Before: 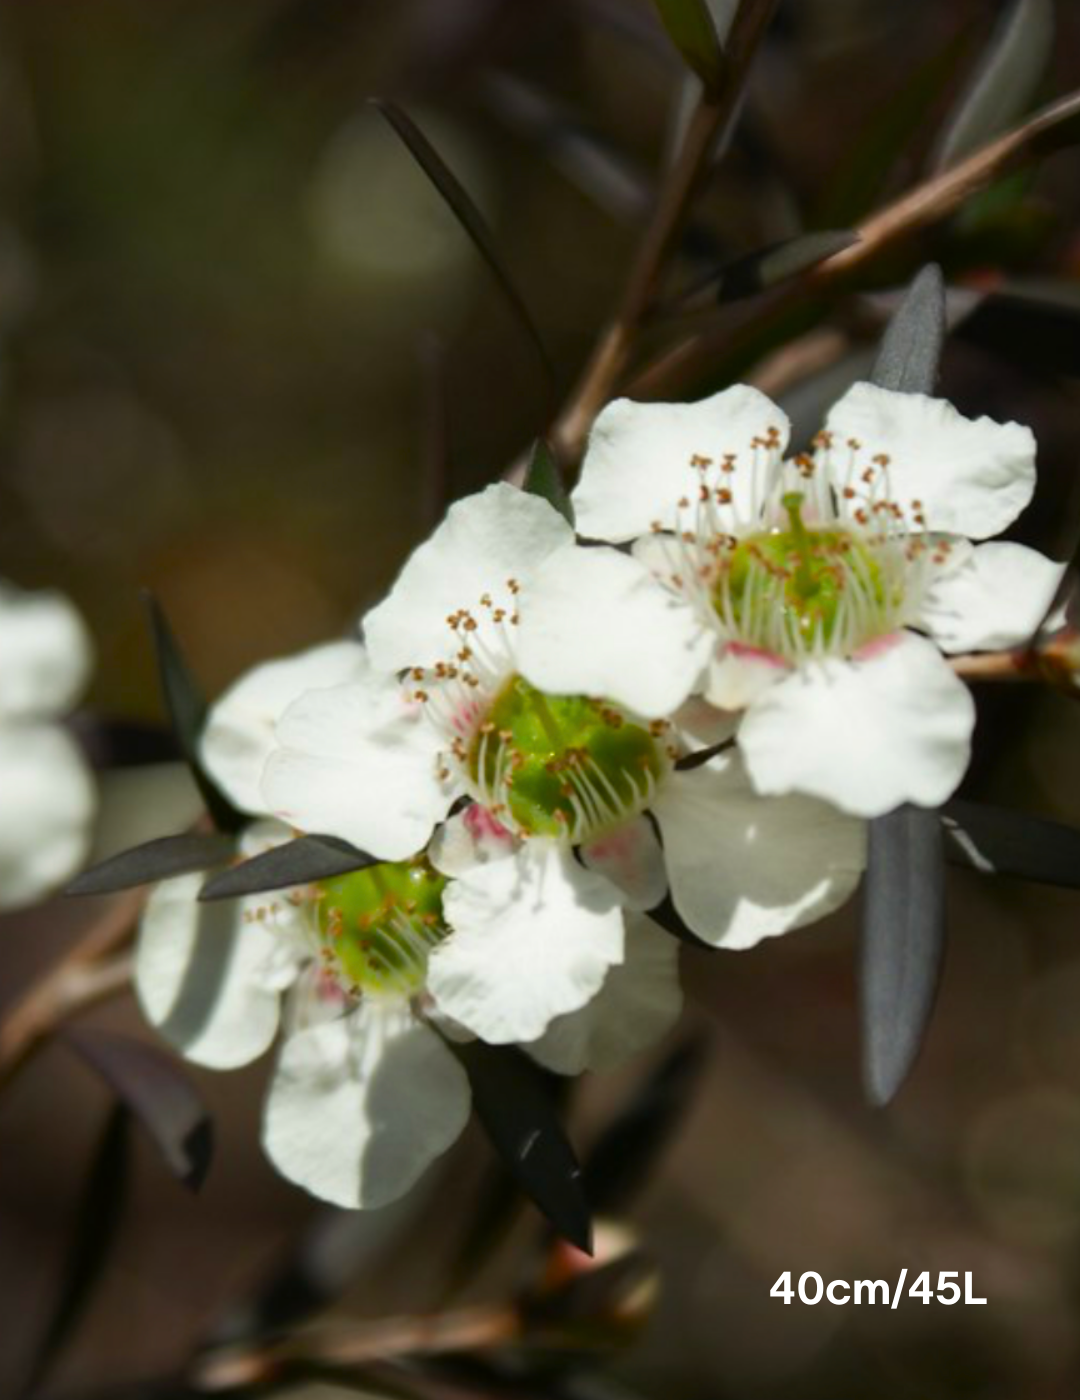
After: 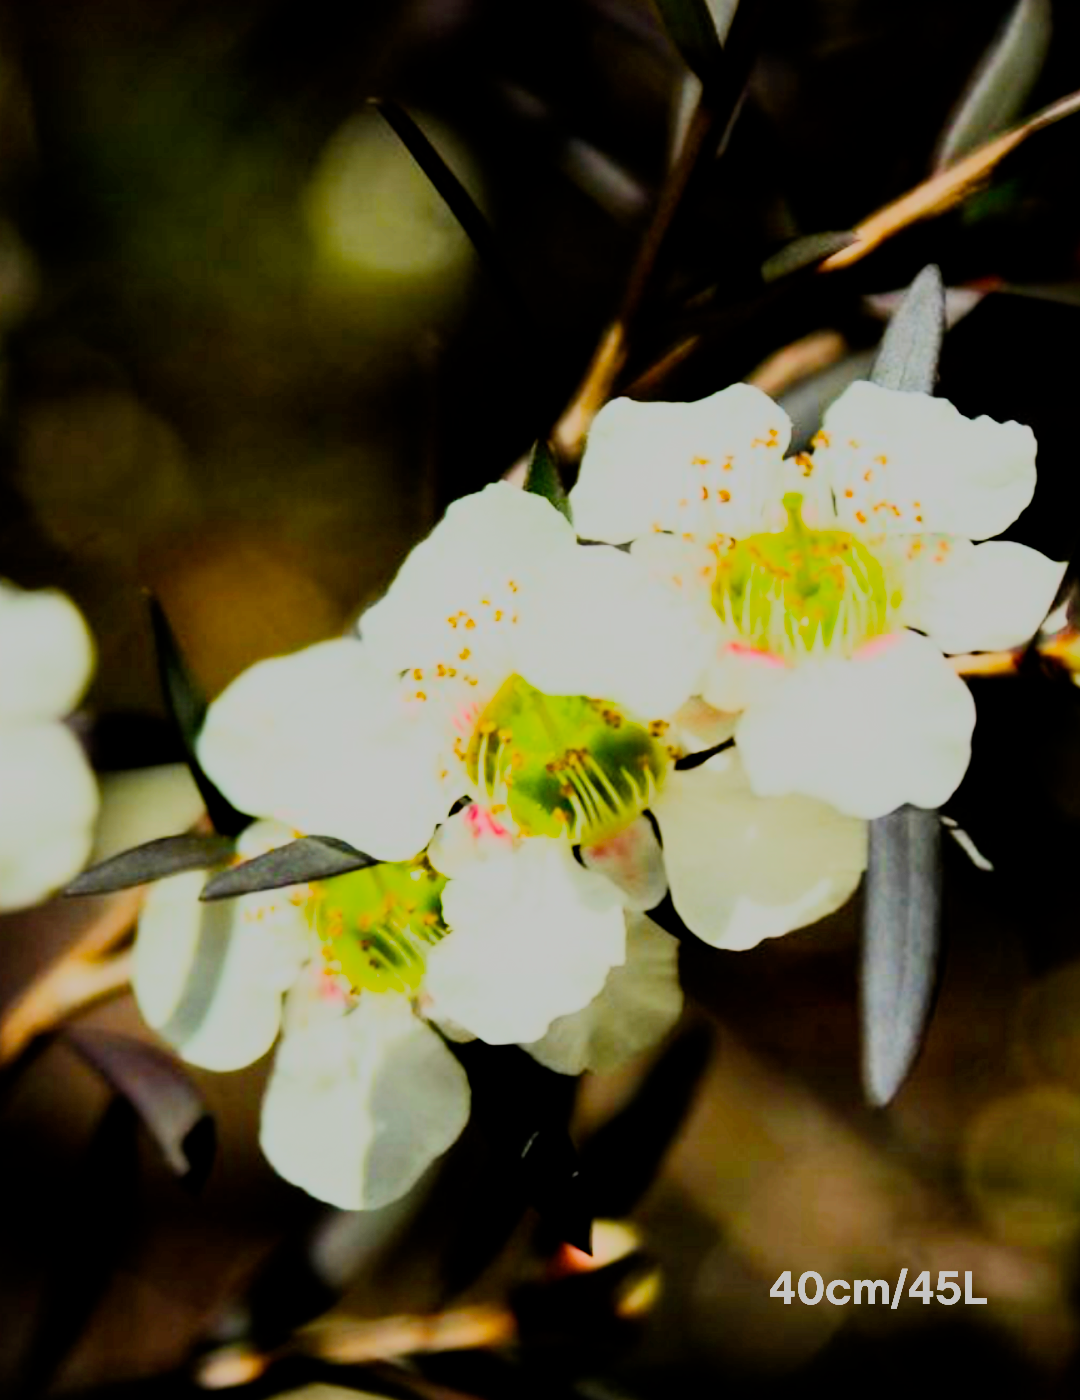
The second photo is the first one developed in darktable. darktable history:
filmic rgb: middle gray luminance 29%, black relative exposure -10.3 EV, white relative exposure 5.5 EV, threshold 6 EV, target black luminance 0%, hardness 3.95, latitude 2.04%, contrast 1.132, highlights saturation mix 5%, shadows ↔ highlights balance 15.11%, preserve chrominance no, color science v3 (2019), use custom middle-gray values true, iterations of high-quality reconstruction 0, enable highlight reconstruction true
exposure: exposure 0.74 EV, compensate highlight preservation false
color balance rgb: linear chroma grading › global chroma 15%, perceptual saturation grading › global saturation 30%
rgb curve: curves: ch0 [(0, 0) (0.21, 0.15) (0.24, 0.21) (0.5, 0.75) (0.75, 0.96) (0.89, 0.99) (1, 1)]; ch1 [(0, 0.02) (0.21, 0.13) (0.25, 0.2) (0.5, 0.67) (0.75, 0.9) (0.89, 0.97) (1, 1)]; ch2 [(0, 0.02) (0.21, 0.13) (0.25, 0.2) (0.5, 0.67) (0.75, 0.9) (0.89, 0.97) (1, 1)], compensate middle gray true
